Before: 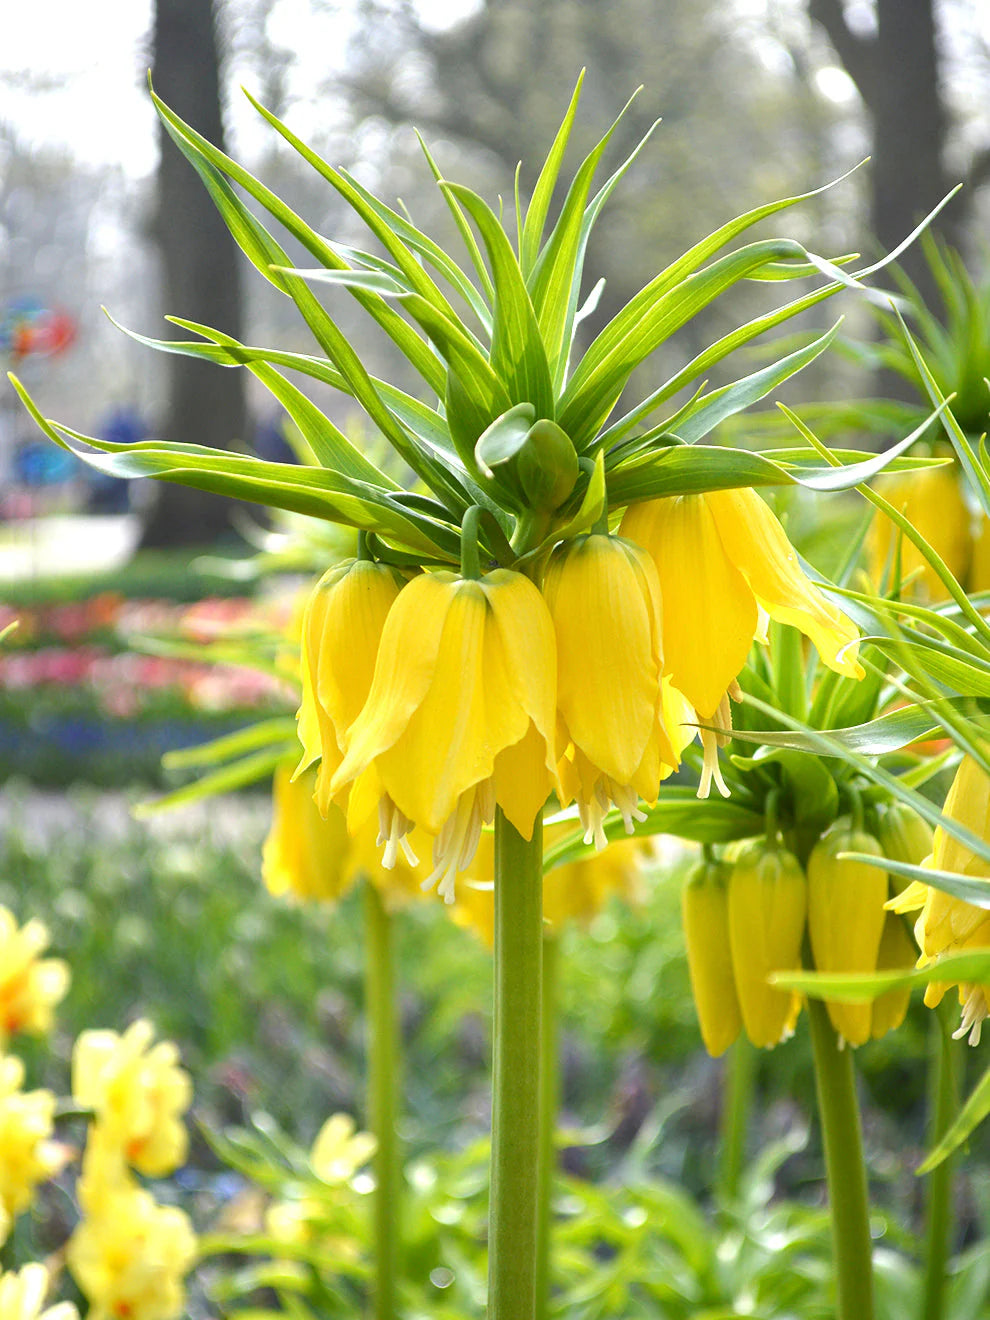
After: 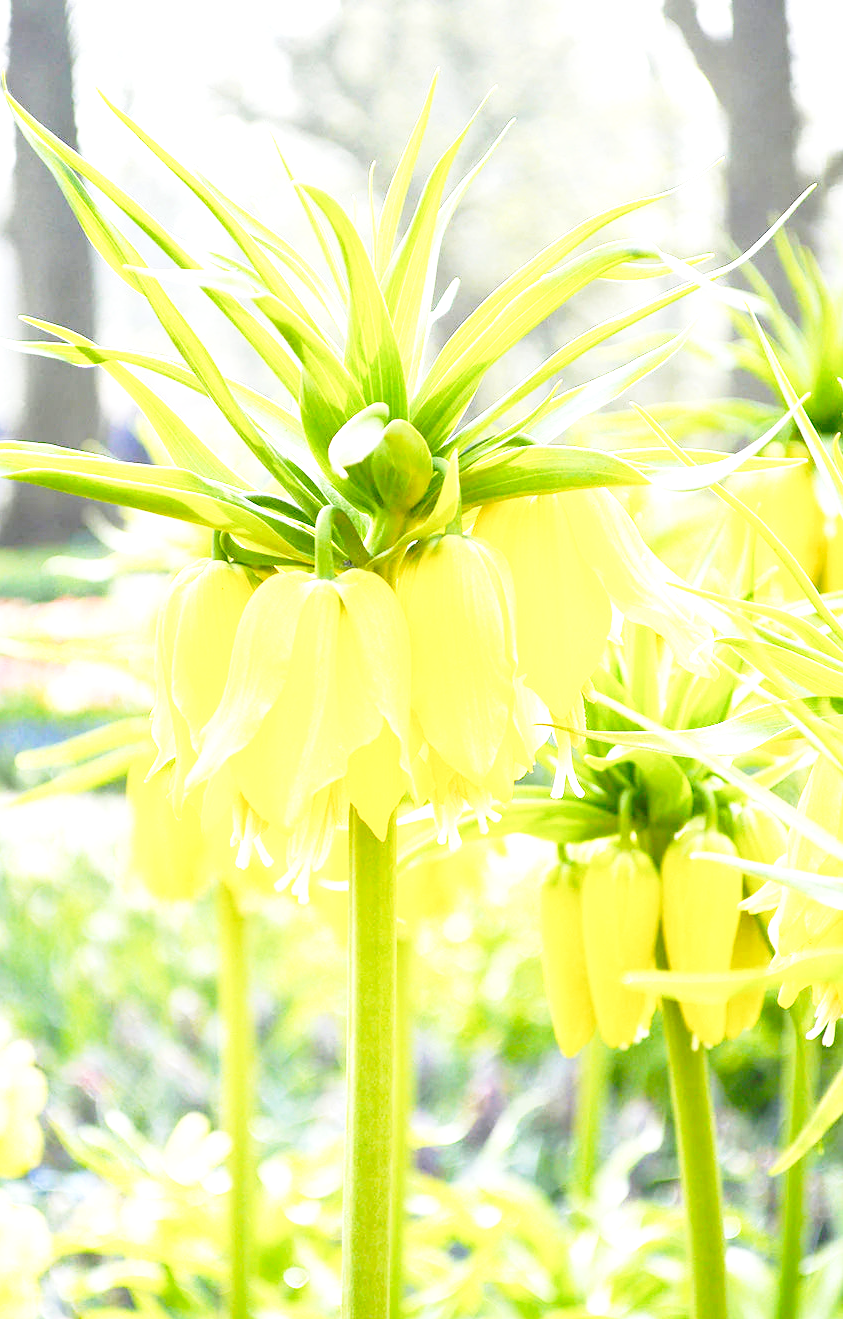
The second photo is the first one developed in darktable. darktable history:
exposure: black level correction 0, exposure 1.292 EV, compensate highlight preservation false
crop and rotate: left 14.818%
base curve: curves: ch0 [(0, 0) (0.028, 0.03) (0.121, 0.232) (0.46, 0.748) (0.859, 0.968) (1, 1)], exposure shift 0.01, preserve colors none
